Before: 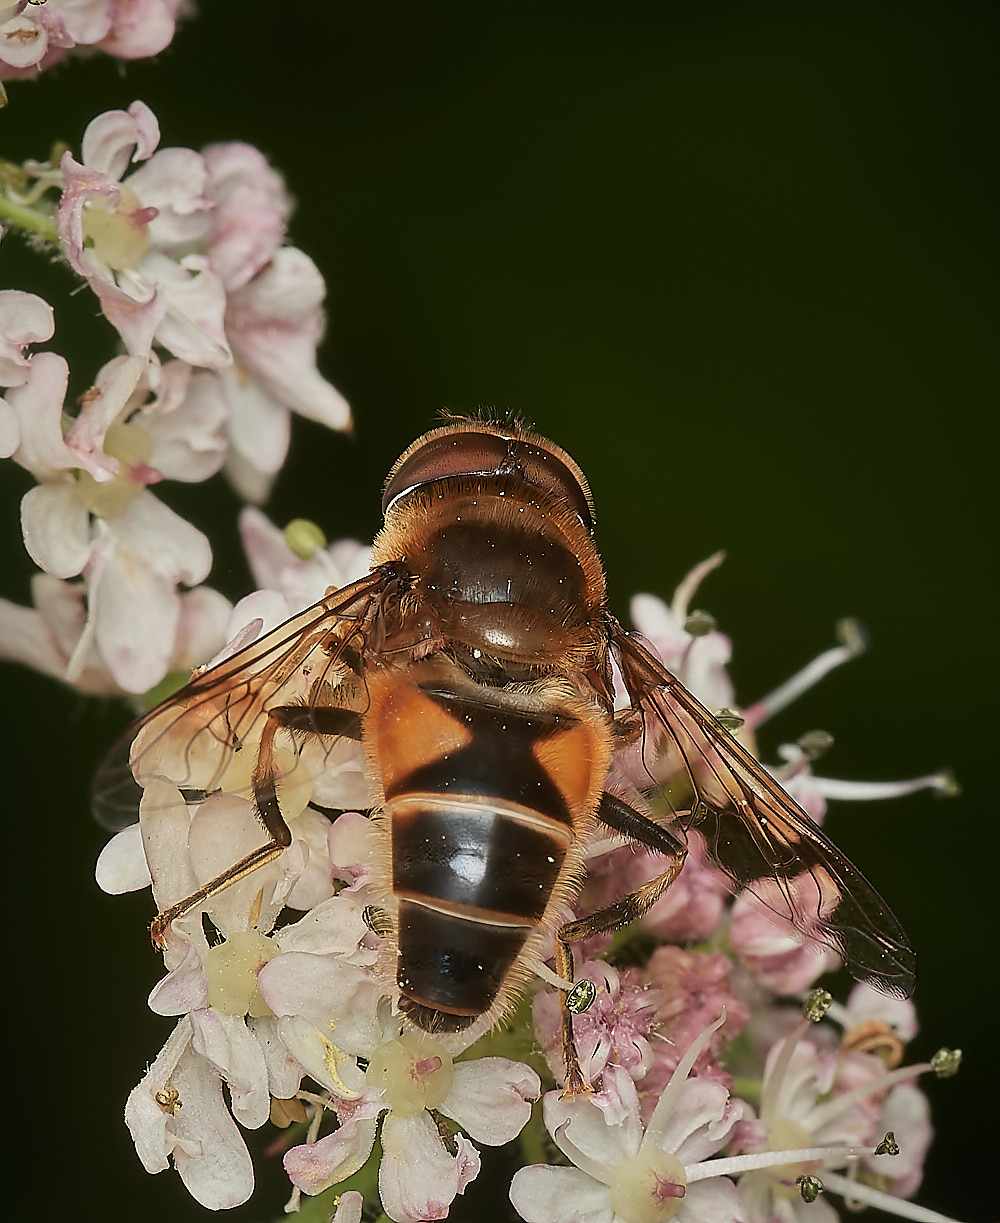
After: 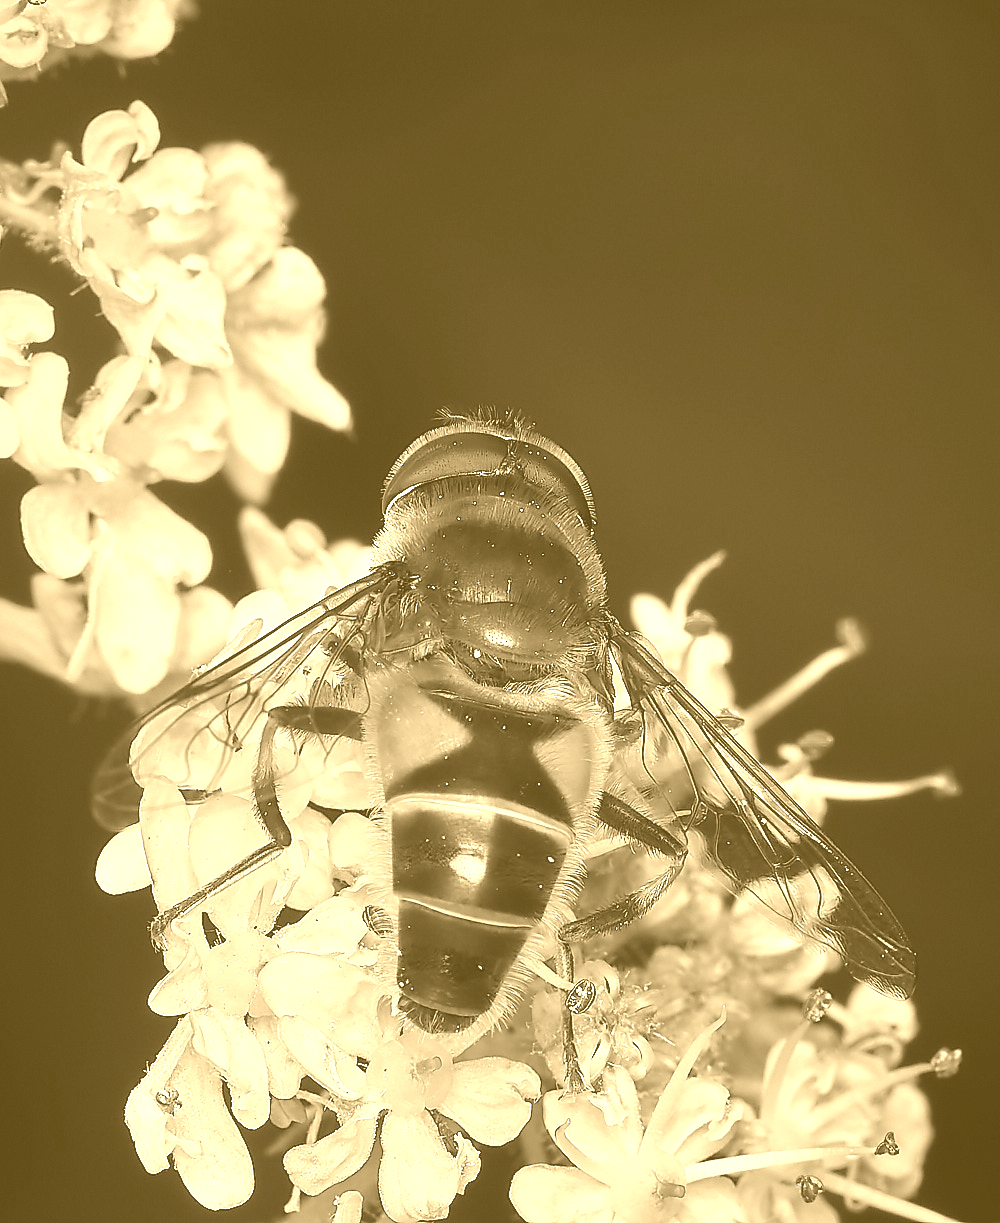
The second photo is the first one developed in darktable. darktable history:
colorize: hue 36°, source mix 100%
color balance: mode lift, gamma, gain (sRGB), lift [1, 0.99, 1.01, 0.992], gamma [1, 1.037, 0.974, 0.963]
